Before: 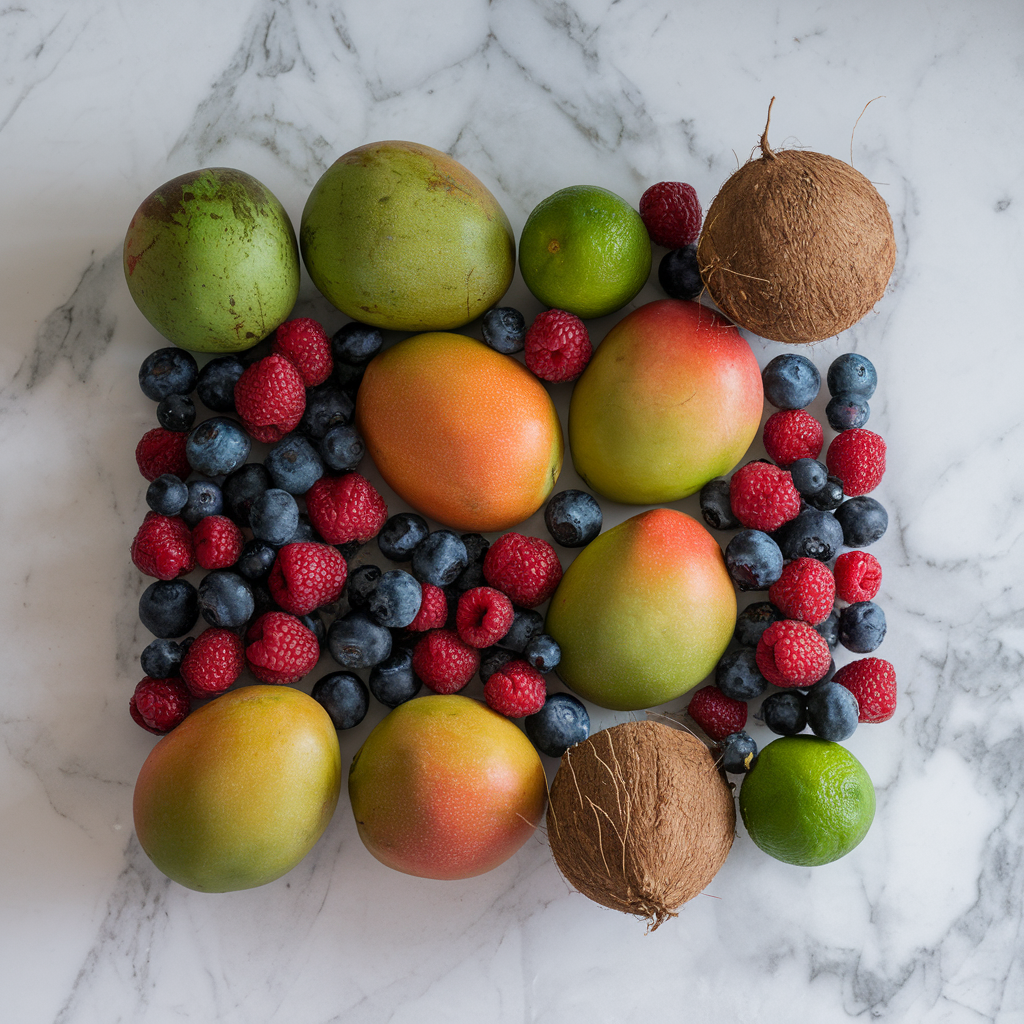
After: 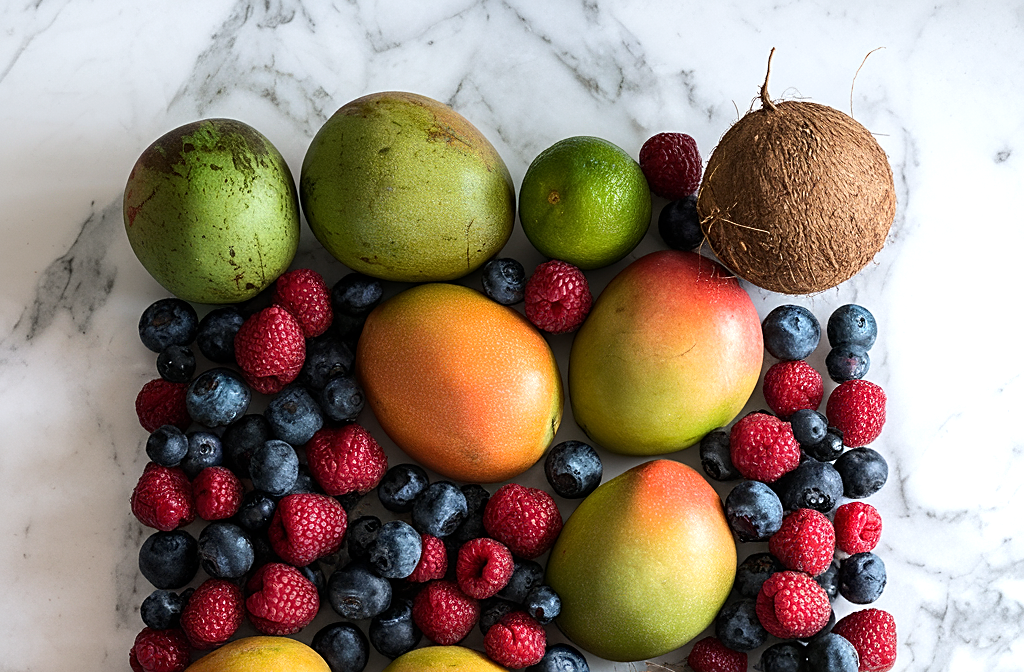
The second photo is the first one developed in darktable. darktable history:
tone equalizer: -8 EV -0.75 EV, -7 EV -0.7 EV, -6 EV -0.6 EV, -5 EV -0.4 EV, -3 EV 0.4 EV, -2 EV 0.6 EV, -1 EV 0.7 EV, +0 EV 0.75 EV, edges refinement/feathering 500, mask exposure compensation -1.57 EV, preserve details no
crop and rotate: top 4.848%, bottom 29.503%
sharpen: on, module defaults
